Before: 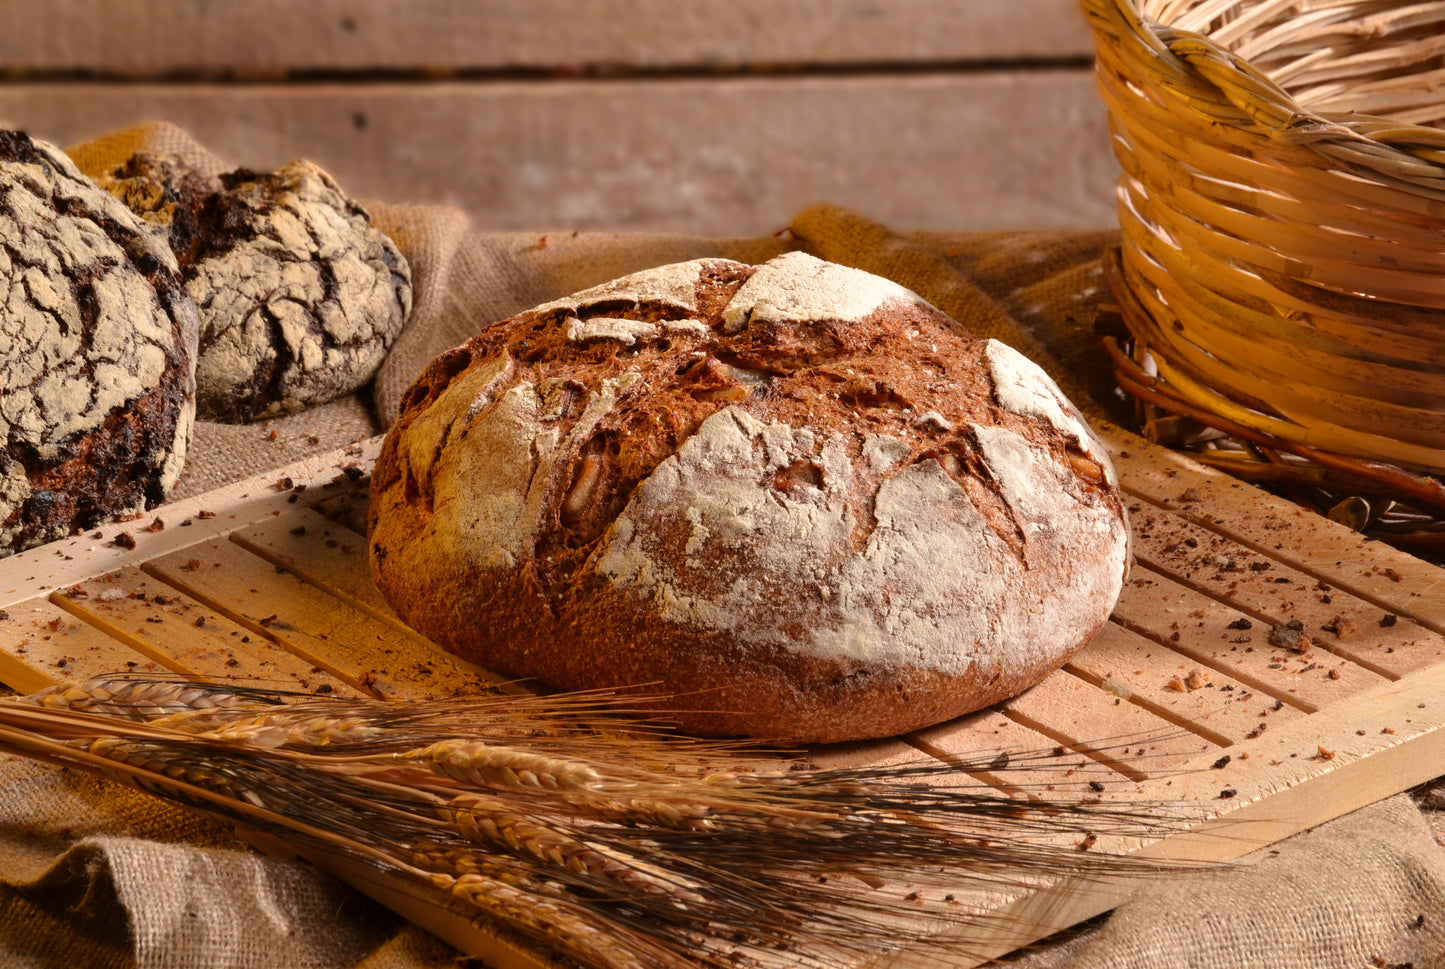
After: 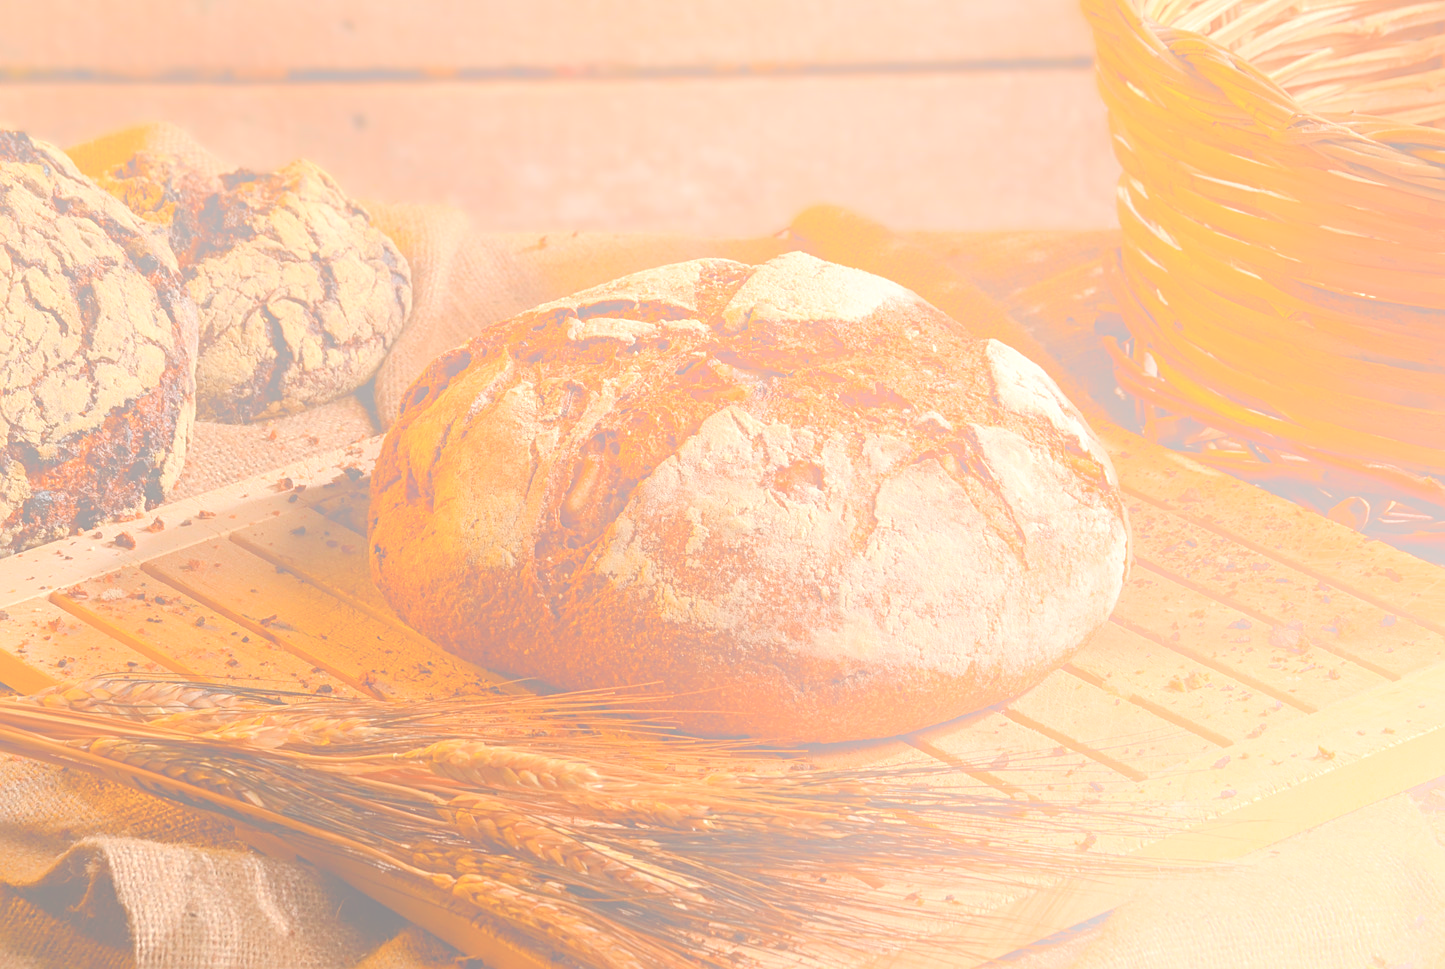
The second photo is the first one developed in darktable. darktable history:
bloom: size 70%, threshold 25%, strength 70%
sharpen: on, module defaults
